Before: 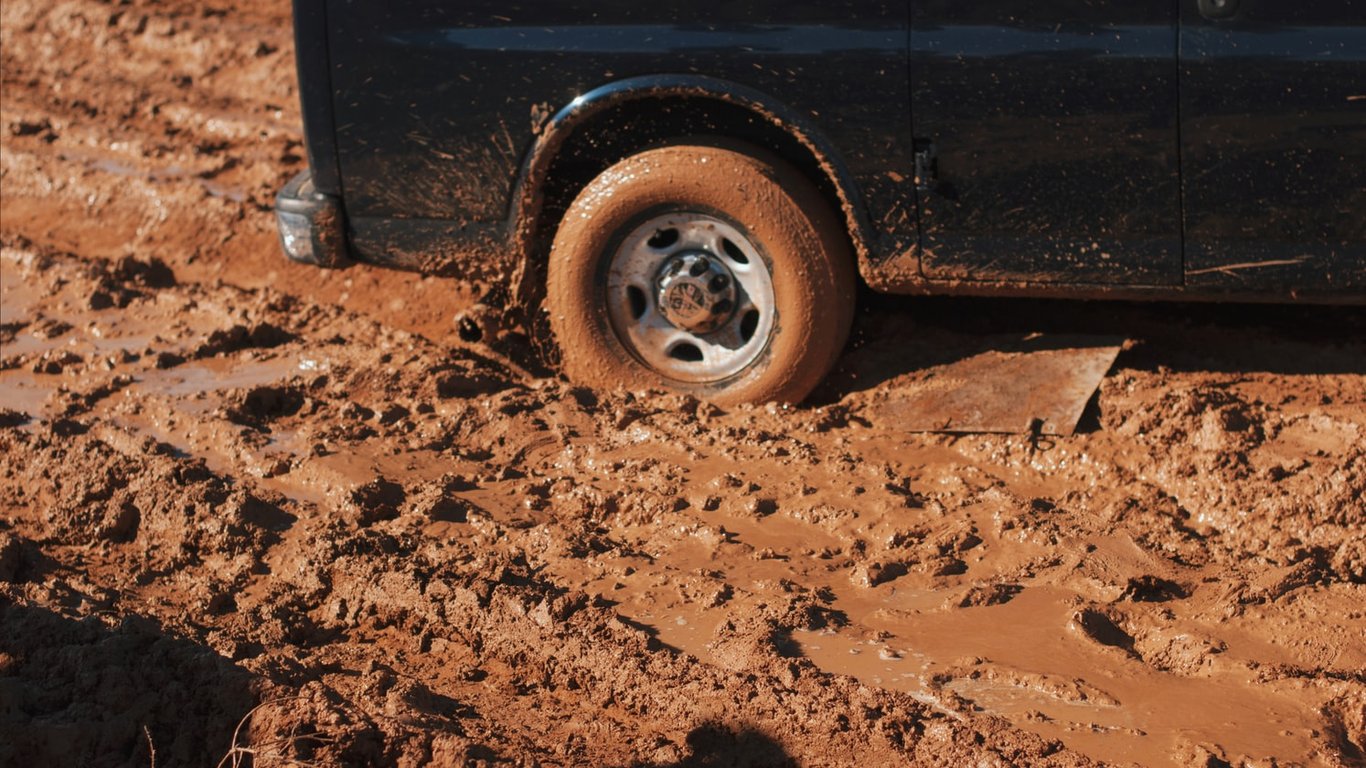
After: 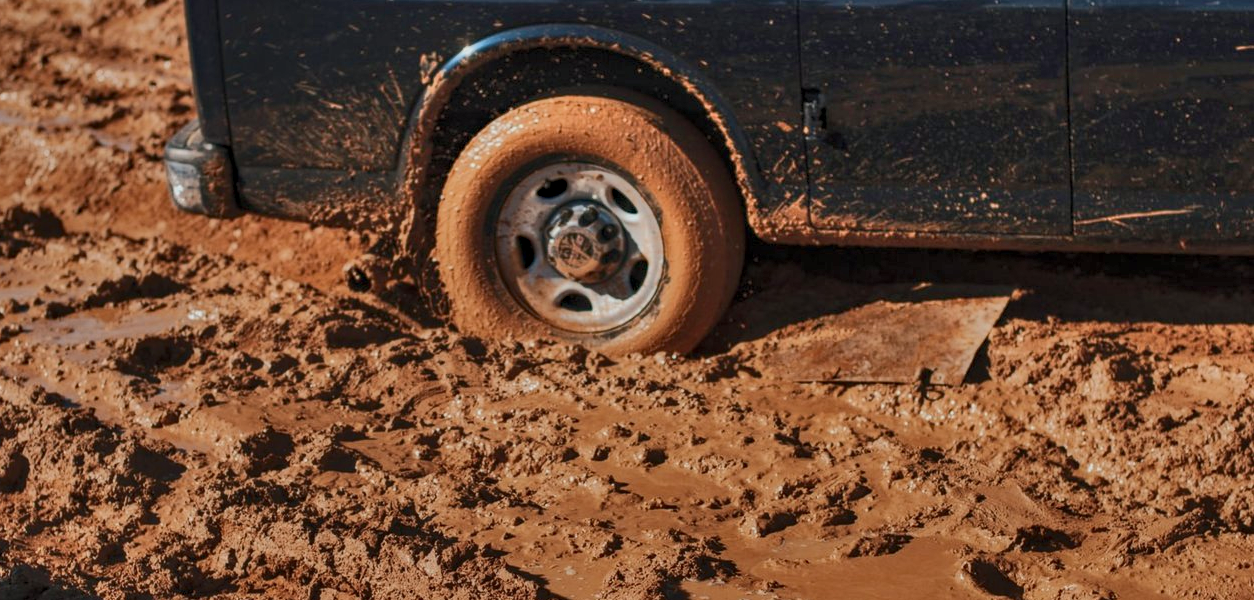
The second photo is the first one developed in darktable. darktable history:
shadows and highlights: soften with gaussian
tone equalizer: -8 EV 0.257 EV, -7 EV 0.422 EV, -6 EV 0.386 EV, -5 EV 0.252 EV, -3 EV -0.277 EV, -2 EV -0.393 EV, -1 EV -0.393 EV, +0 EV -0.233 EV
crop: left 8.157%, top 6.543%, bottom 15.226%
haze removal: compatibility mode true, adaptive false
tone curve: curves: ch0 [(0, 0) (0.003, 0.01) (0.011, 0.014) (0.025, 0.029) (0.044, 0.051) (0.069, 0.072) (0.1, 0.097) (0.136, 0.123) (0.177, 0.16) (0.224, 0.2) (0.277, 0.248) (0.335, 0.305) (0.399, 0.37) (0.468, 0.454) (0.543, 0.534) (0.623, 0.609) (0.709, 0.681) (0.801, 0.752) (0.898, 0.841) (1, 1)], color space Lab, independent channels, preserve colors none
local contrast: on, module defaults
